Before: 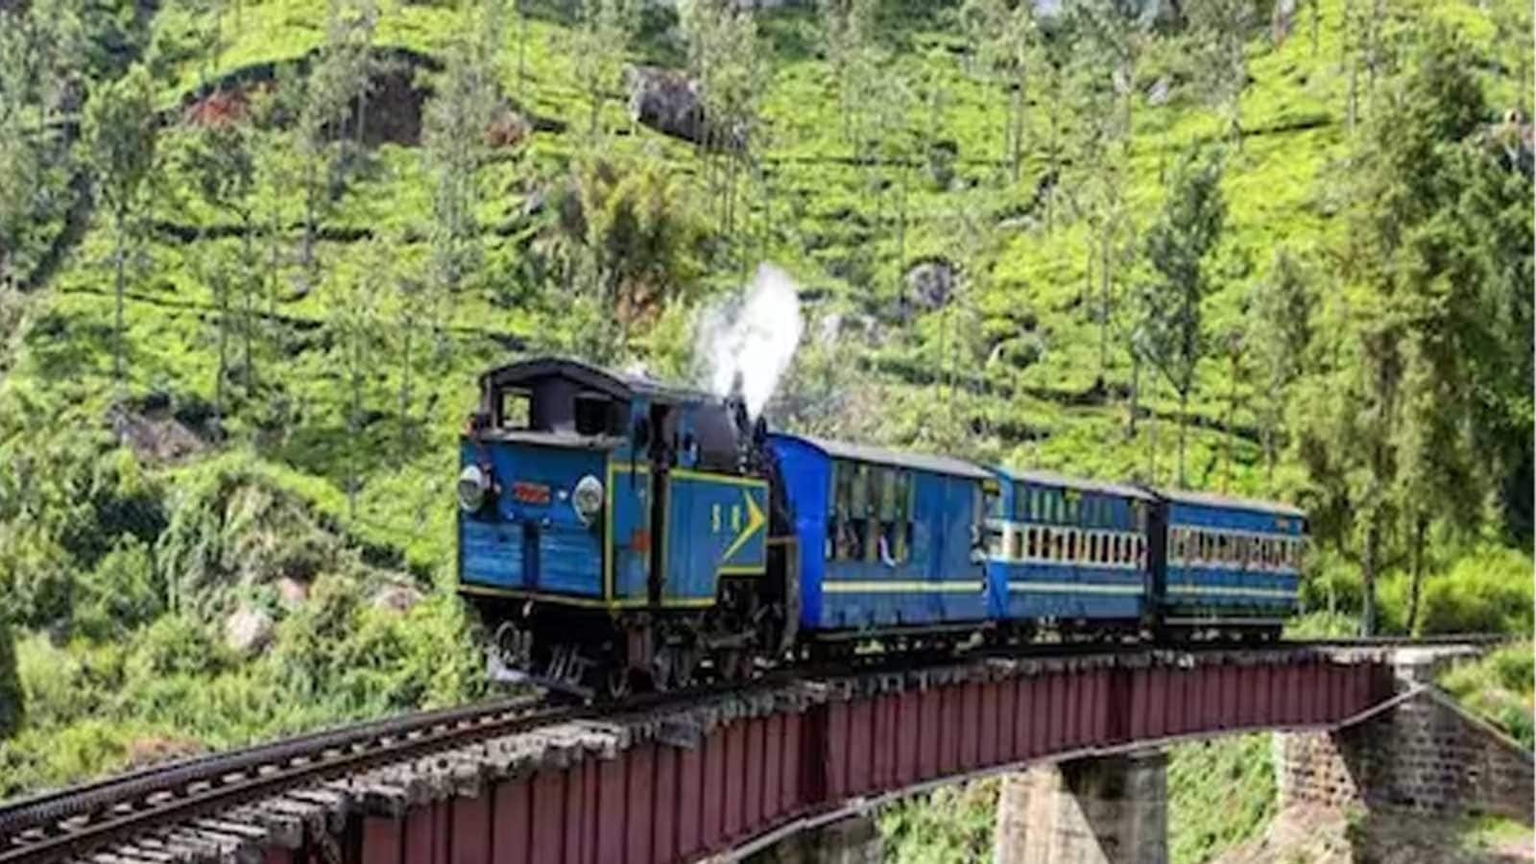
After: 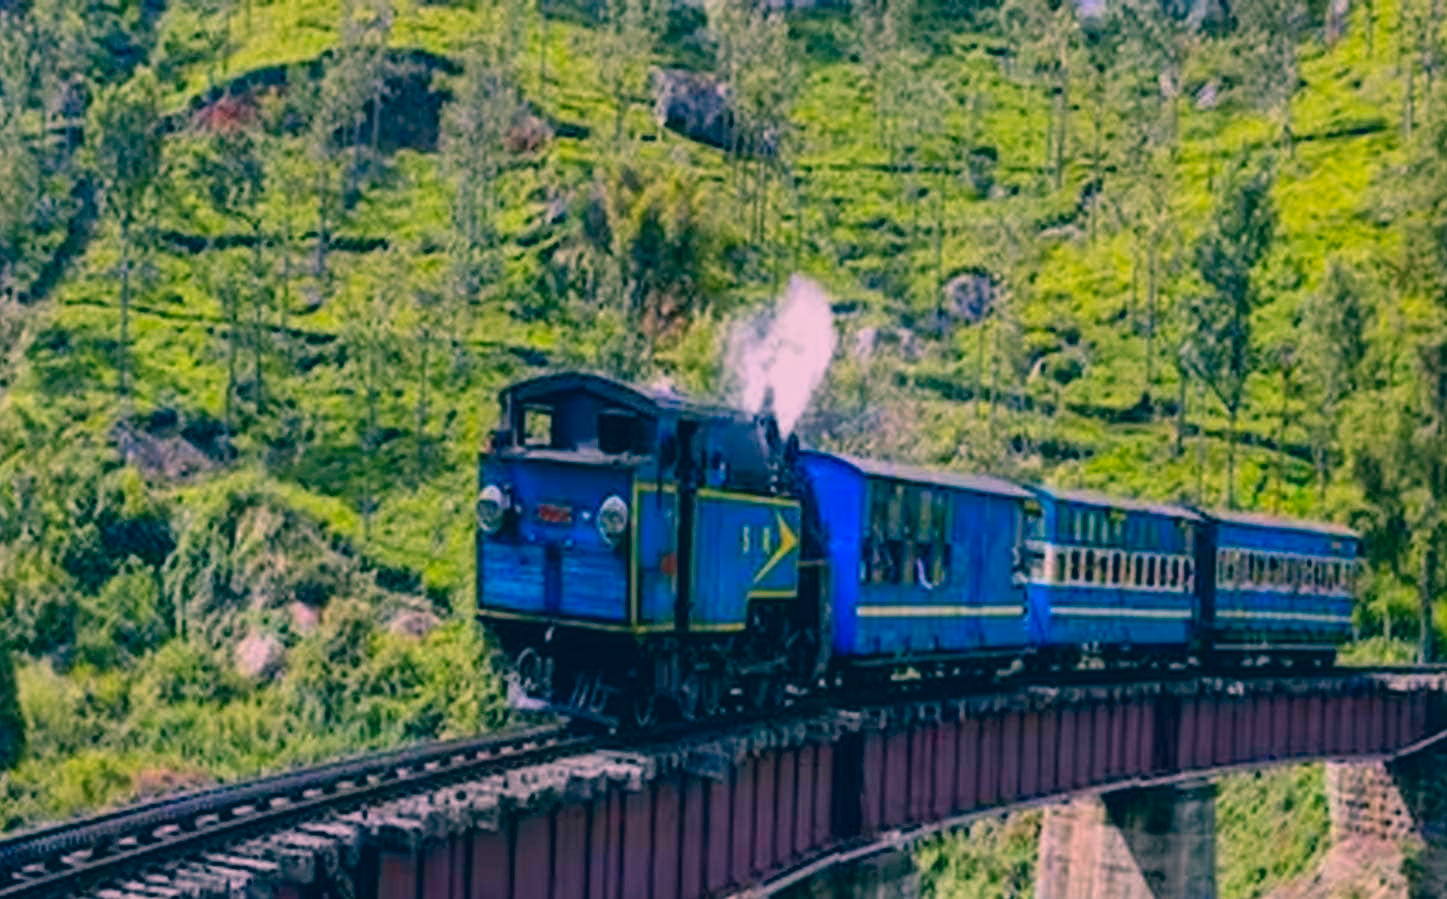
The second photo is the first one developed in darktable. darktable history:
color correction: highlights a* 17.03, highlights b* 0.205, shadows a* -15.38, shadows b* -14.56, saturation 1.5
crop: right 9.509%, bottom 0.031%
exposure: exposure -0.582 EV, compensate highlight preservation false
